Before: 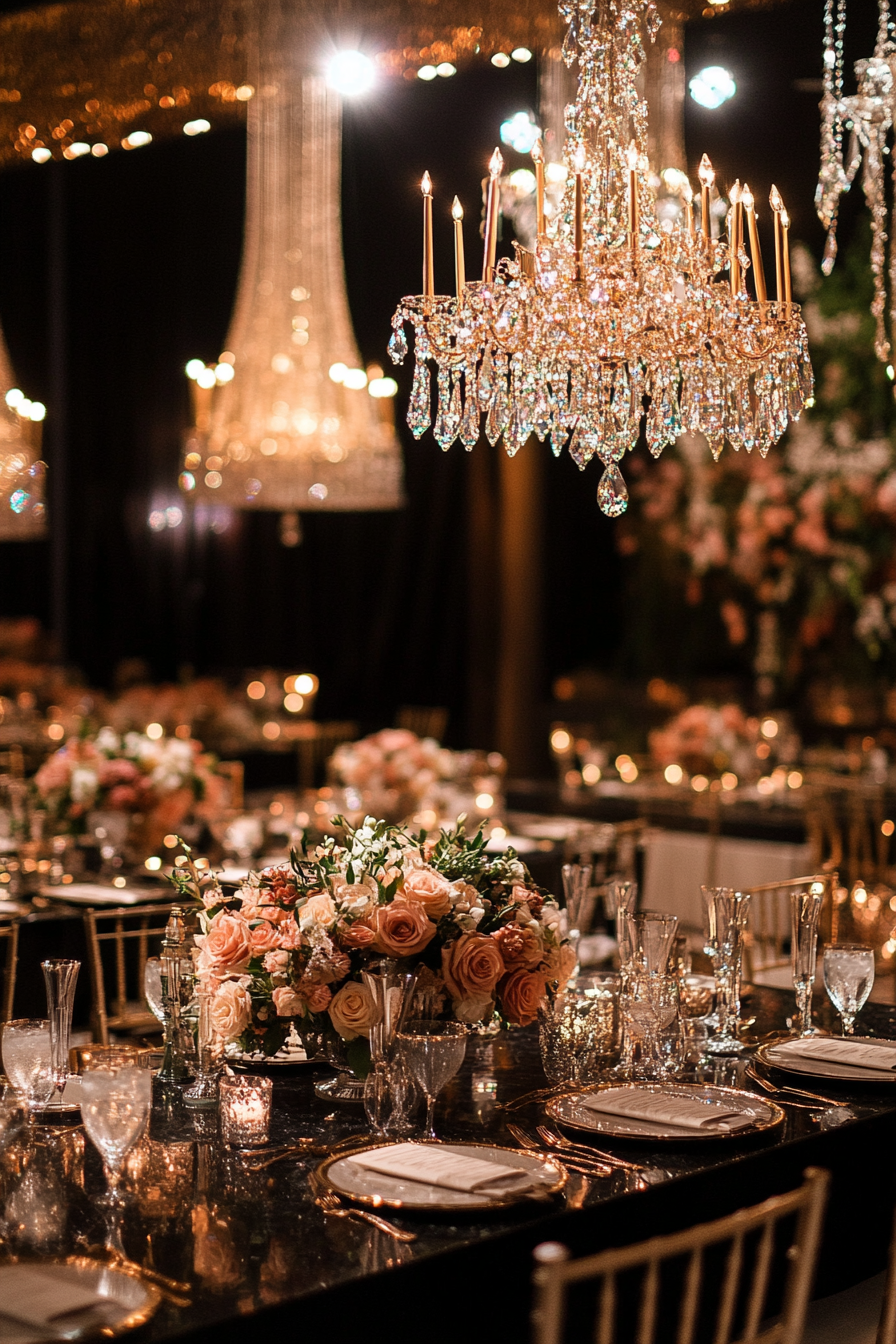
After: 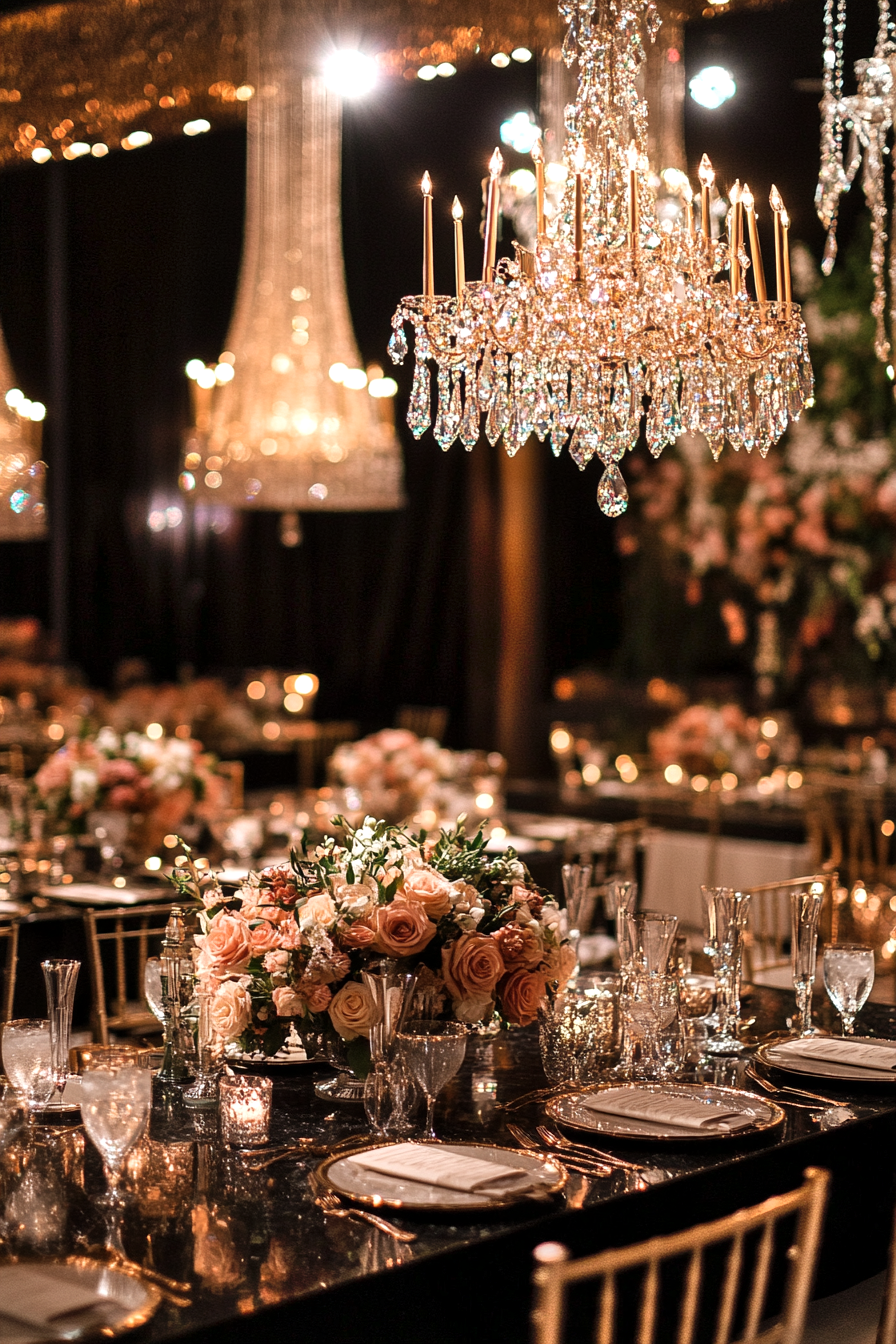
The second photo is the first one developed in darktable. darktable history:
local contrast: mode bilateral grid, contrast 10, coarseness 25, detail 115%, midtone range 0.2
shadows and highlights: radius 44.78, white point adjustment 6.64, compress 79.65%, highlights color adjustment 78.42%, soften with gaussian
